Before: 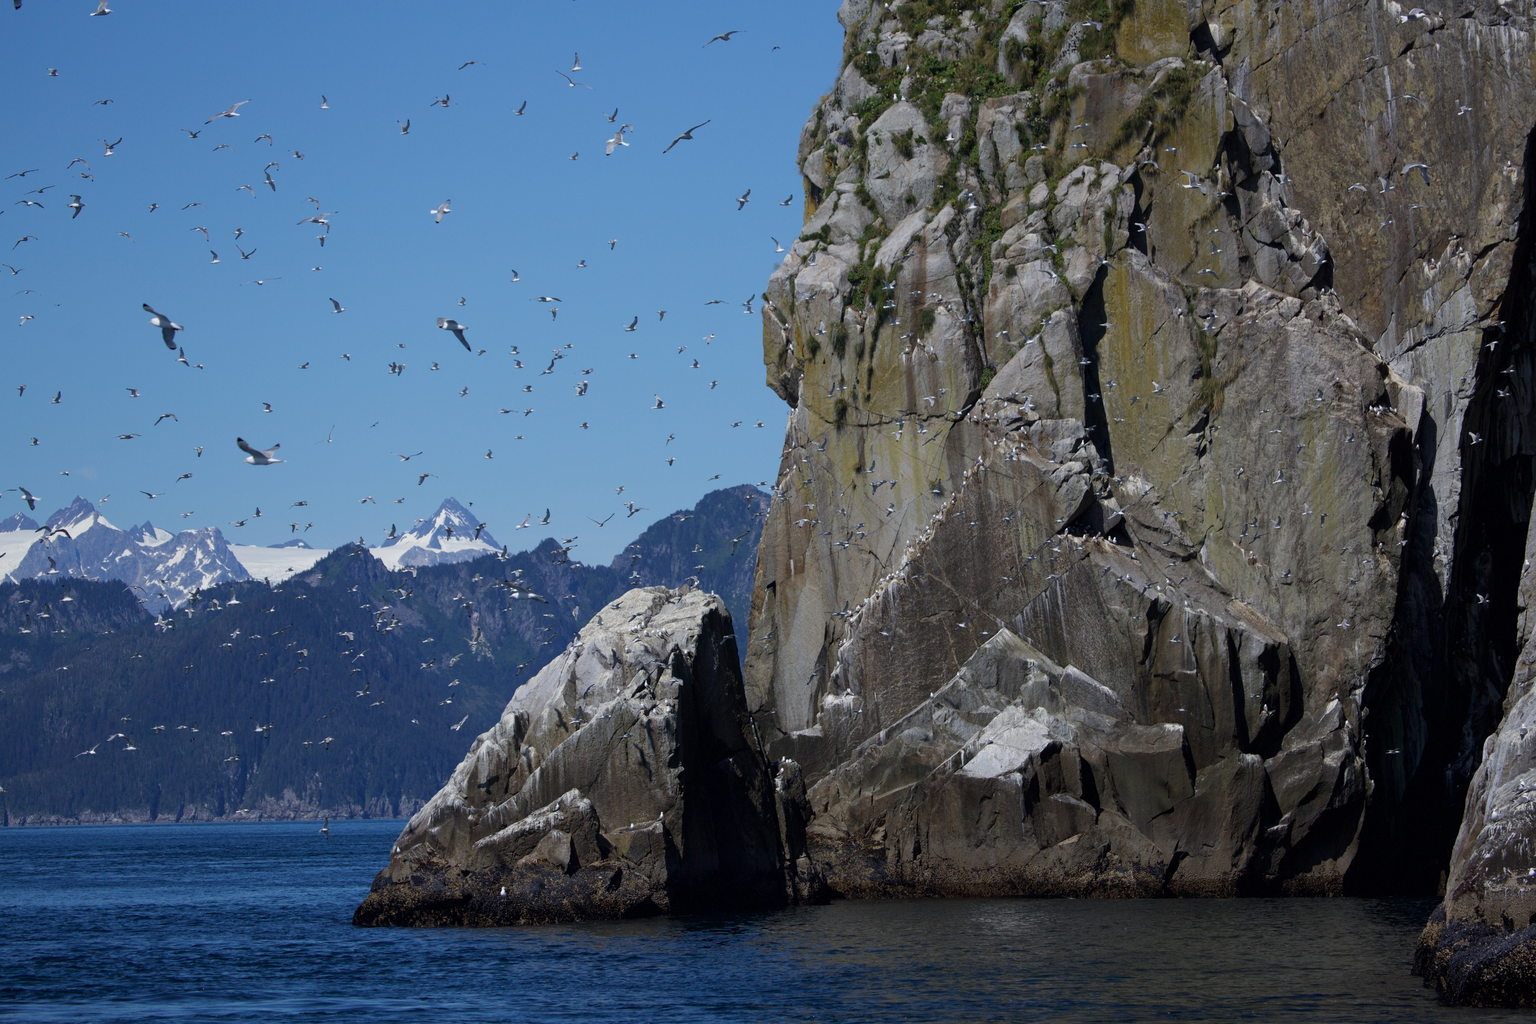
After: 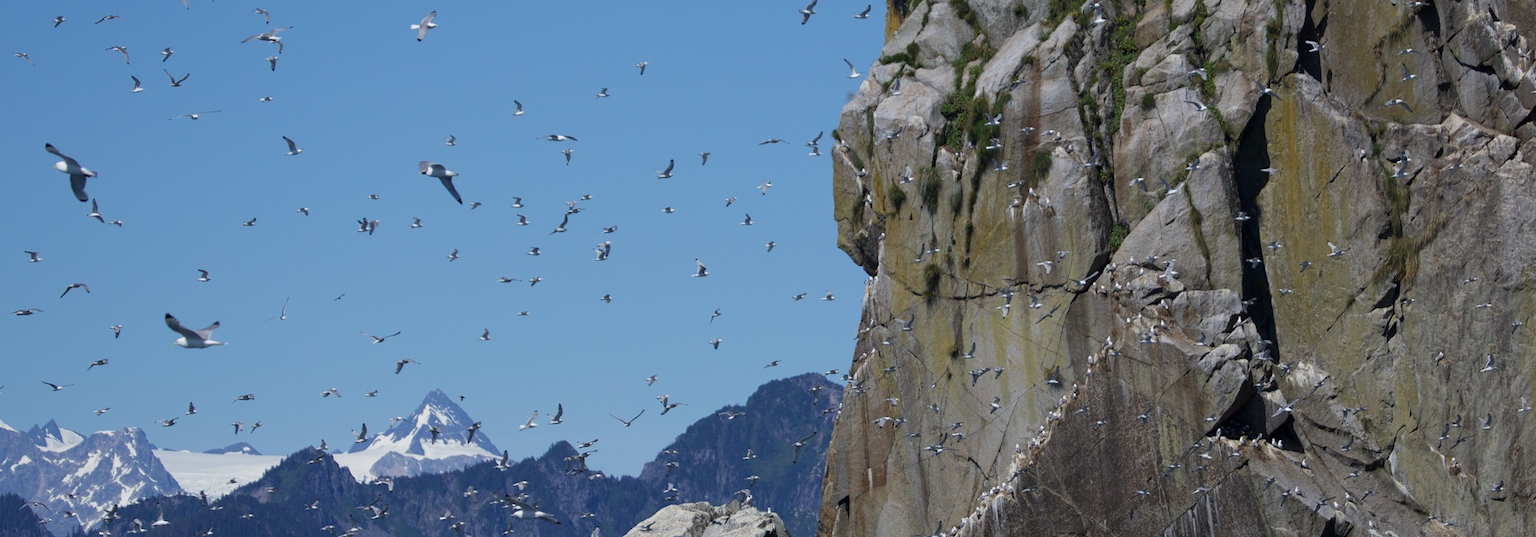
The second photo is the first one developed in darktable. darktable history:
crop: left 6.981%, top 18.682%, right 14.274%, bottom 39.951%
